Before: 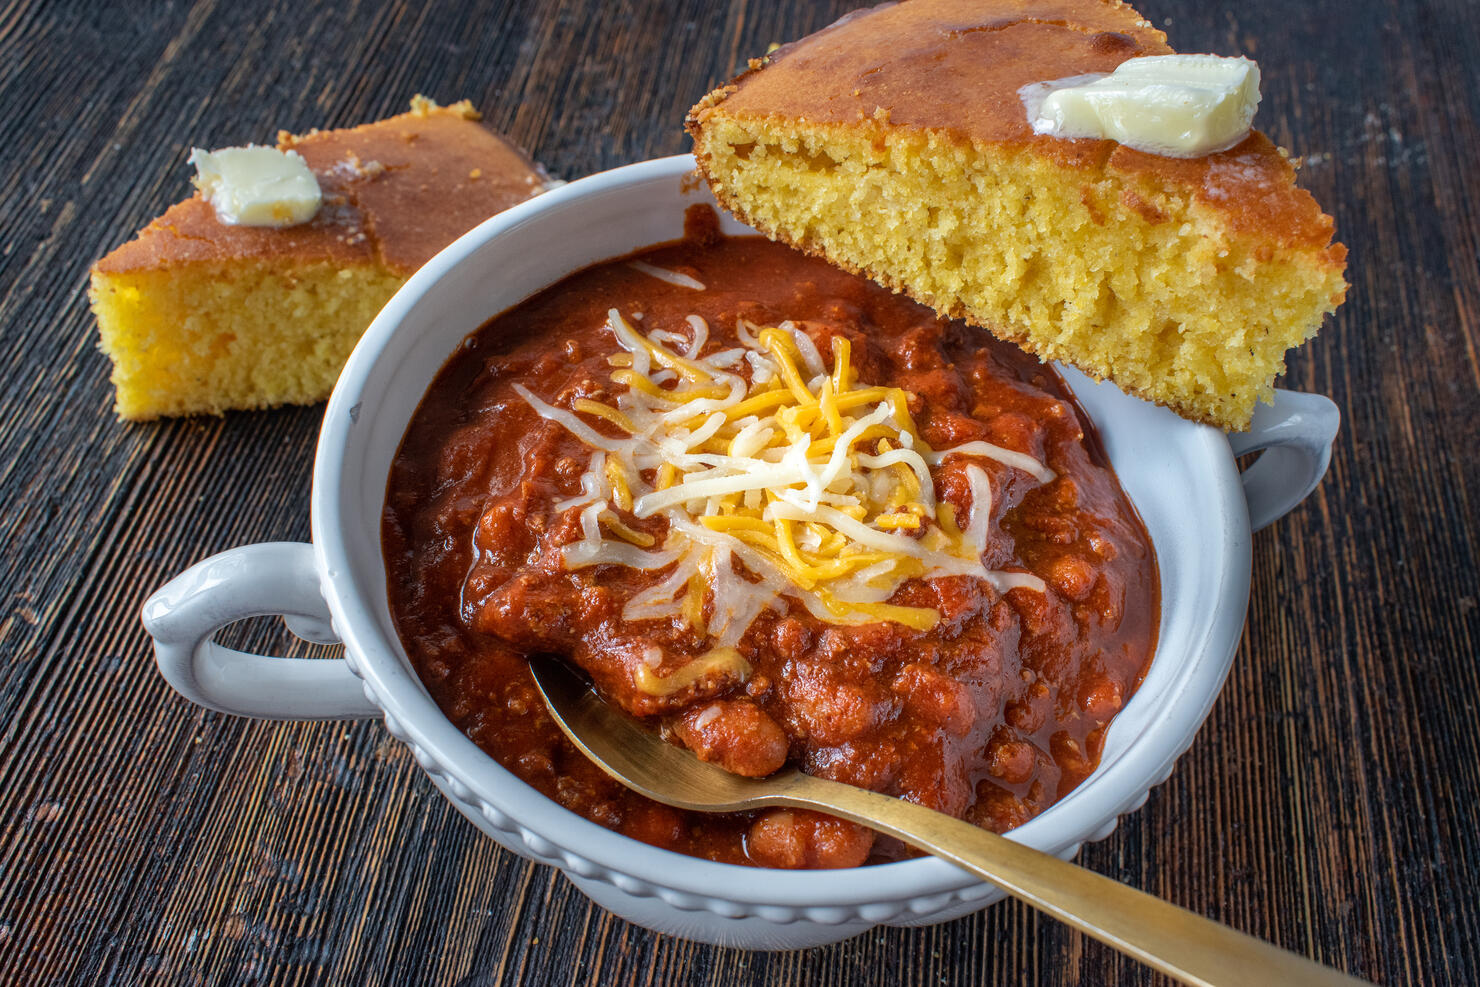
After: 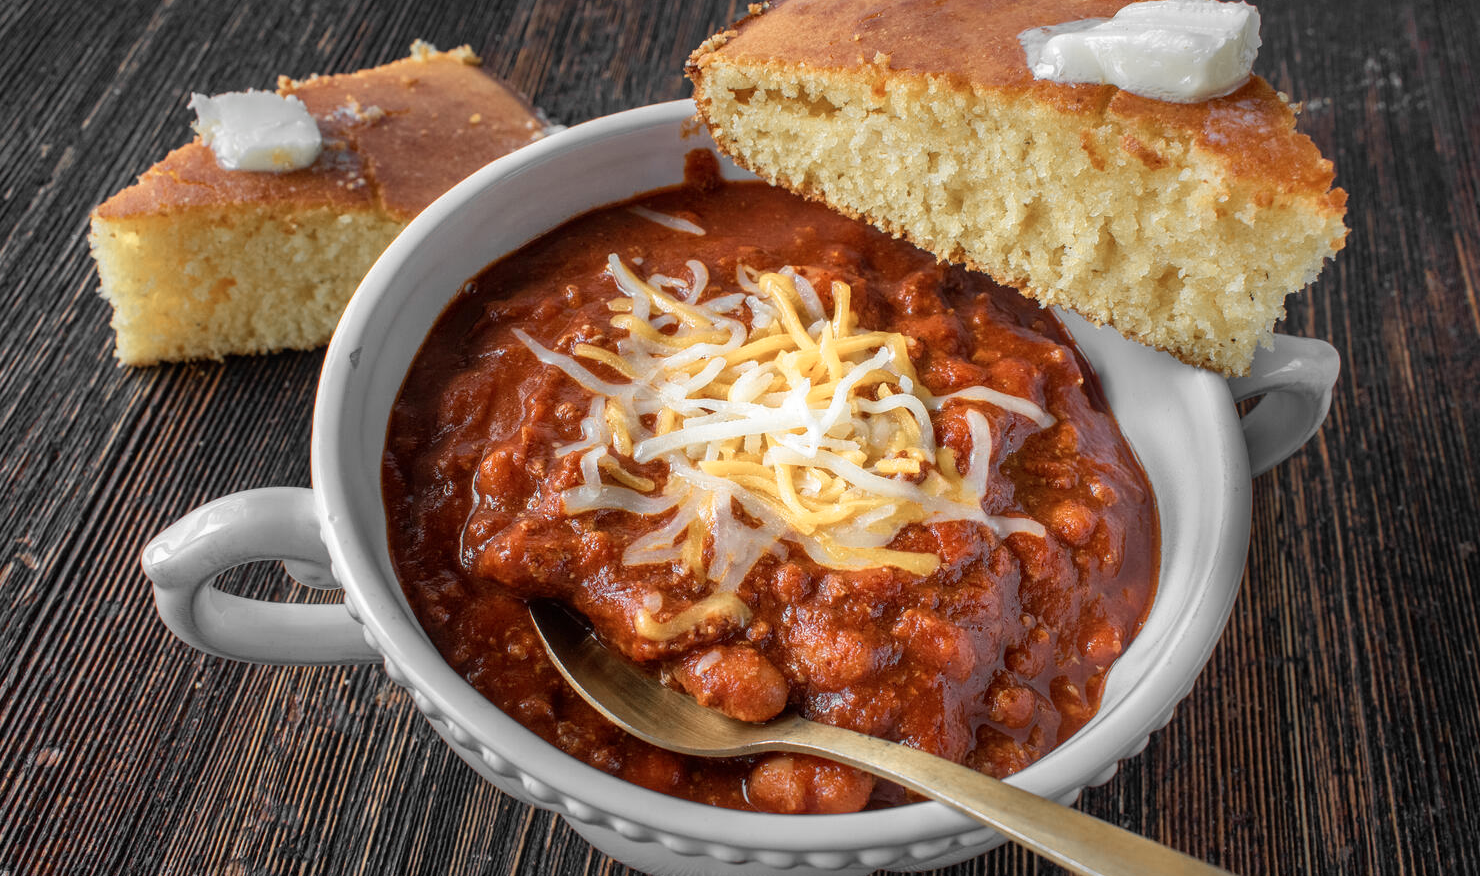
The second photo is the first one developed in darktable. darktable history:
crop and rotate: top 5.609%, bottom 5.609%
color zones: curves: ch0 [(0, 0.447) (0.184, 0.543) (0.323, 0.476) (0.429, 0.445) (0.571, 0.443) (0.714, 0.451) (0.857, 0.452) (1, 0.447)]; ch1 [(0, 0.464) (0.176, 0.46) (0.287, 0.177) (0.429, 0.002) (0.571, 0) (0.714, 0) (0.857, 0) (1, 0.464)], mix 20%
